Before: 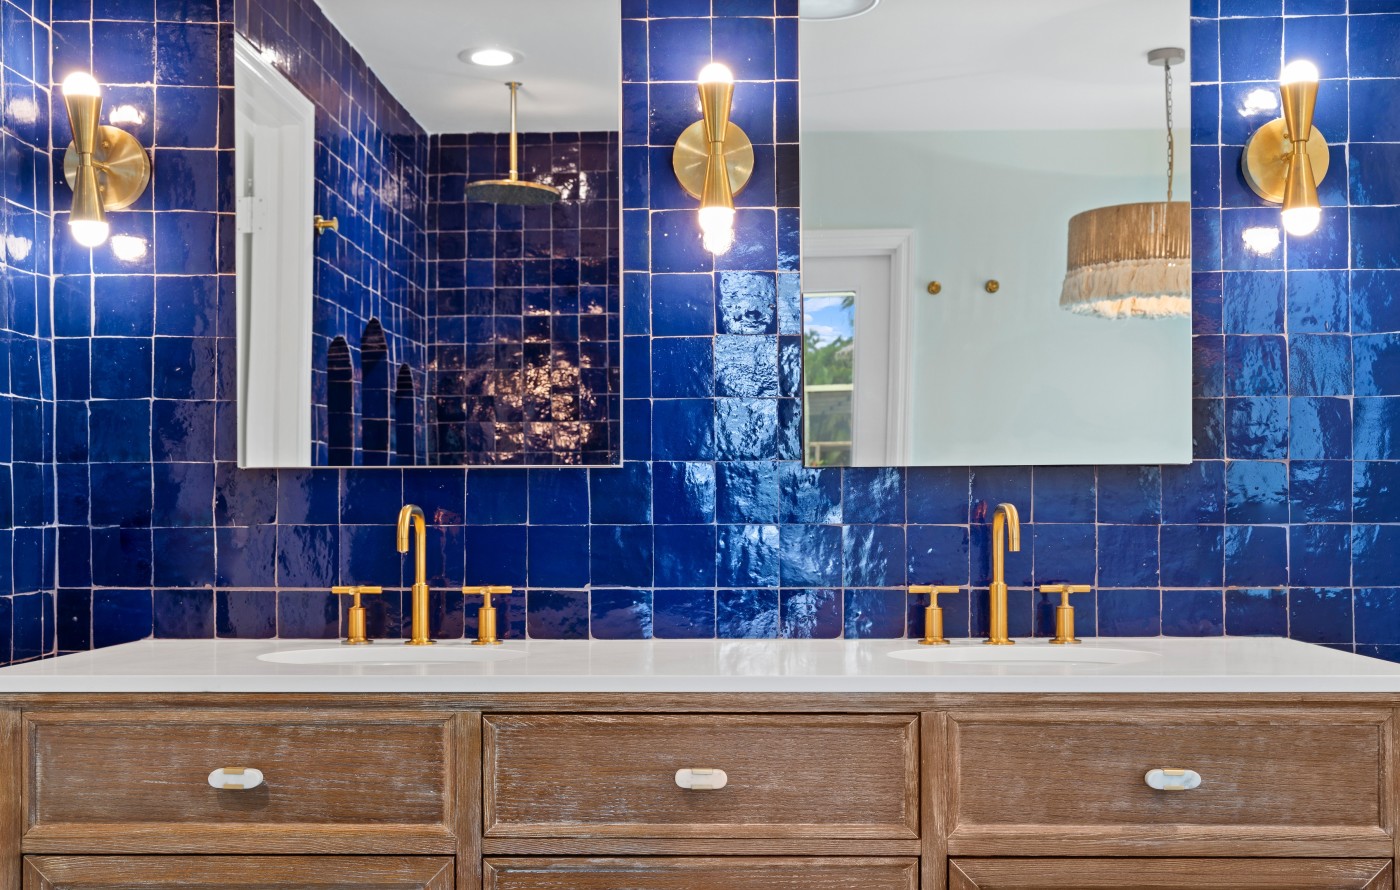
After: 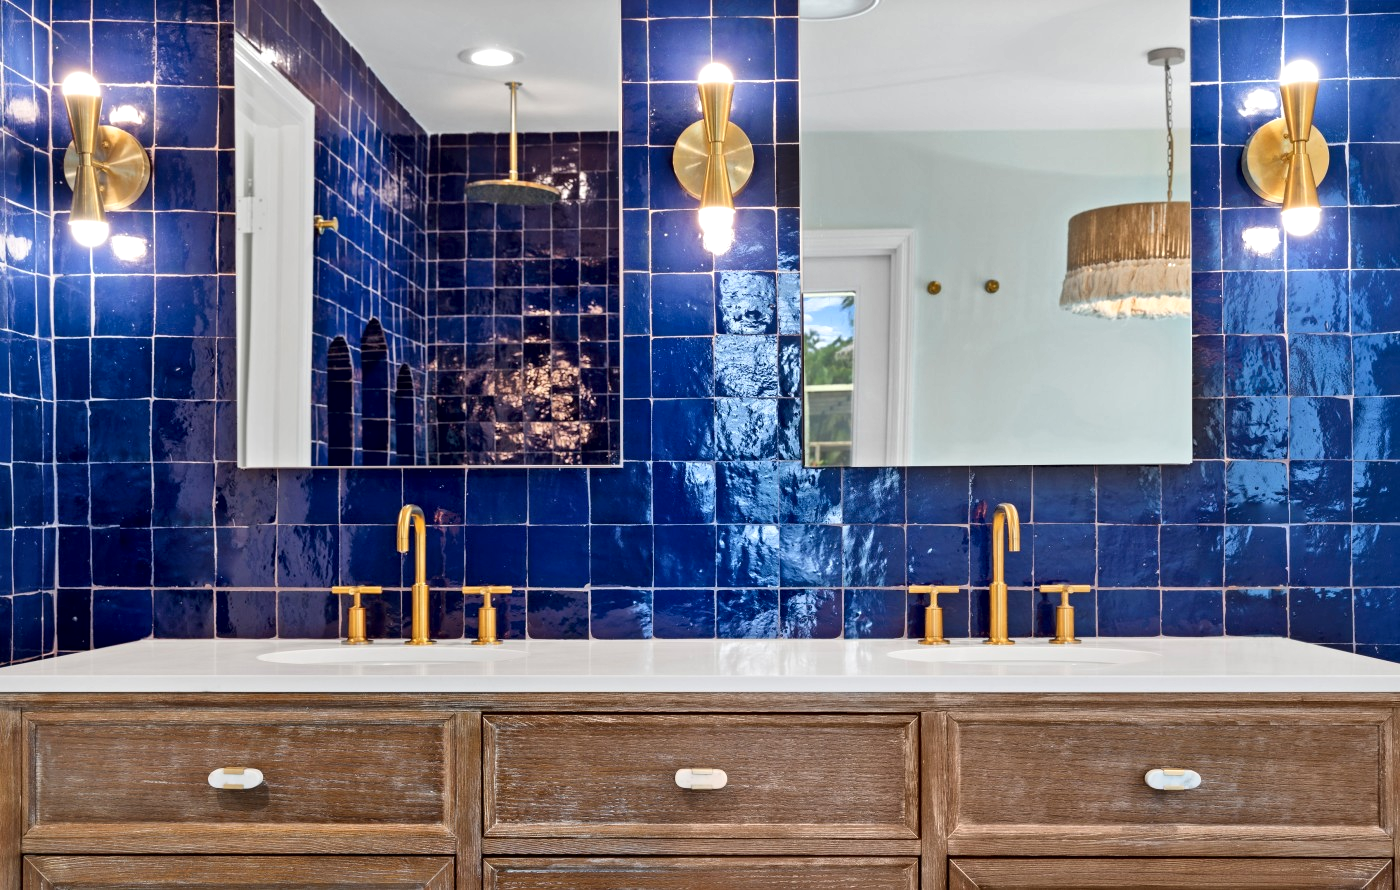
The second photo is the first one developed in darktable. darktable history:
local contrast: mode bilateral grid, contrast 25, coarseness 60, detail 151%, midtone range 0.2
